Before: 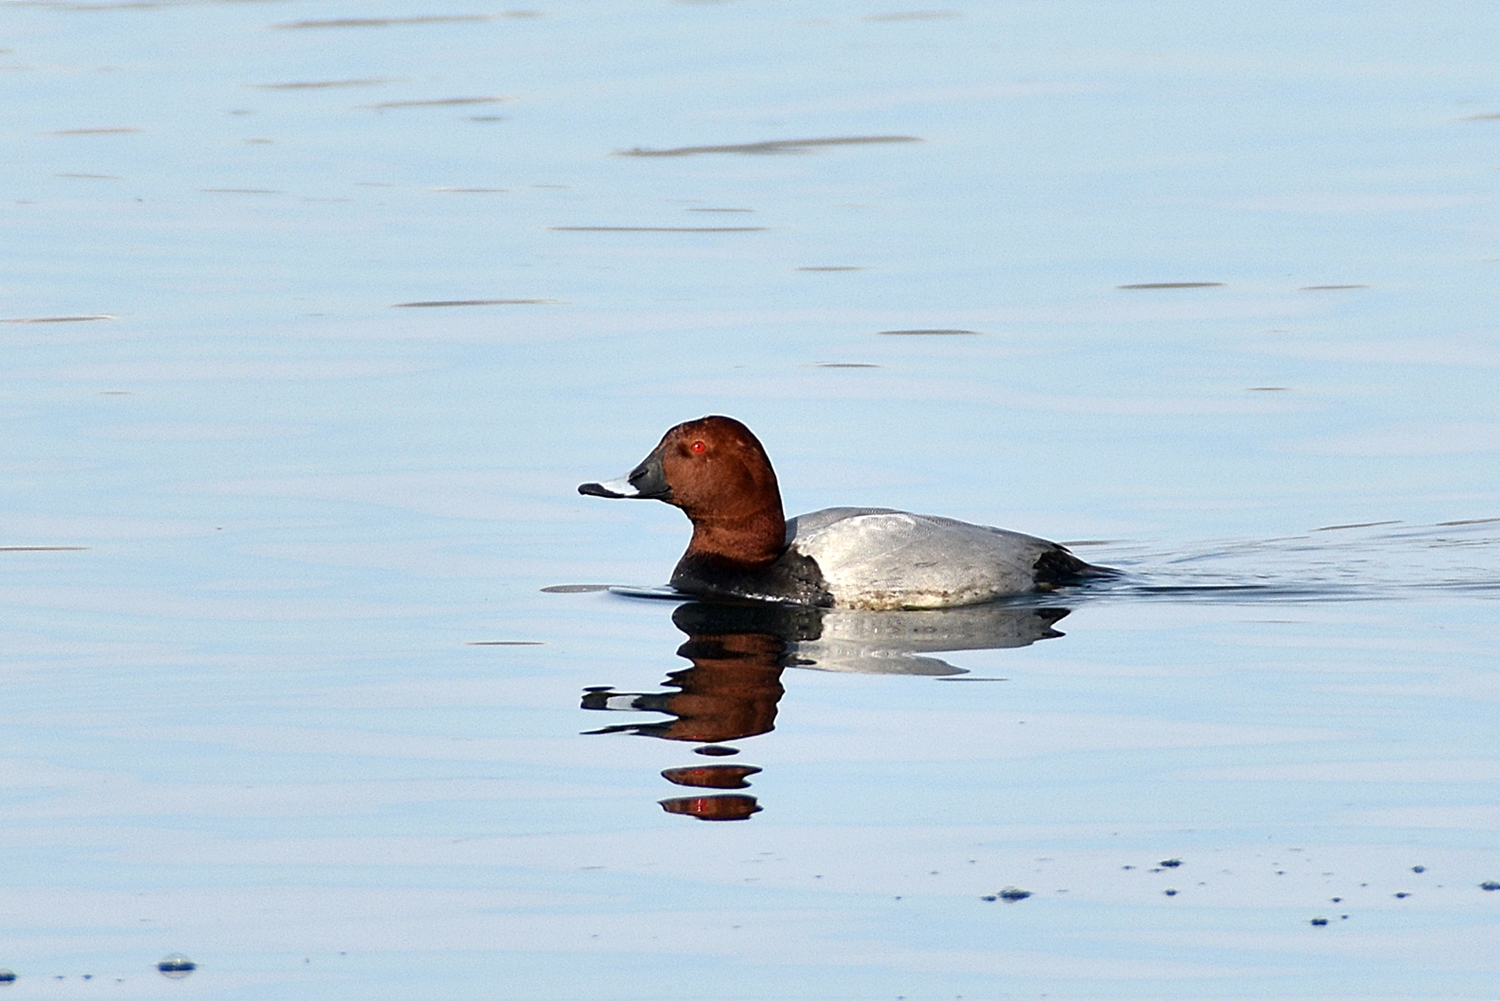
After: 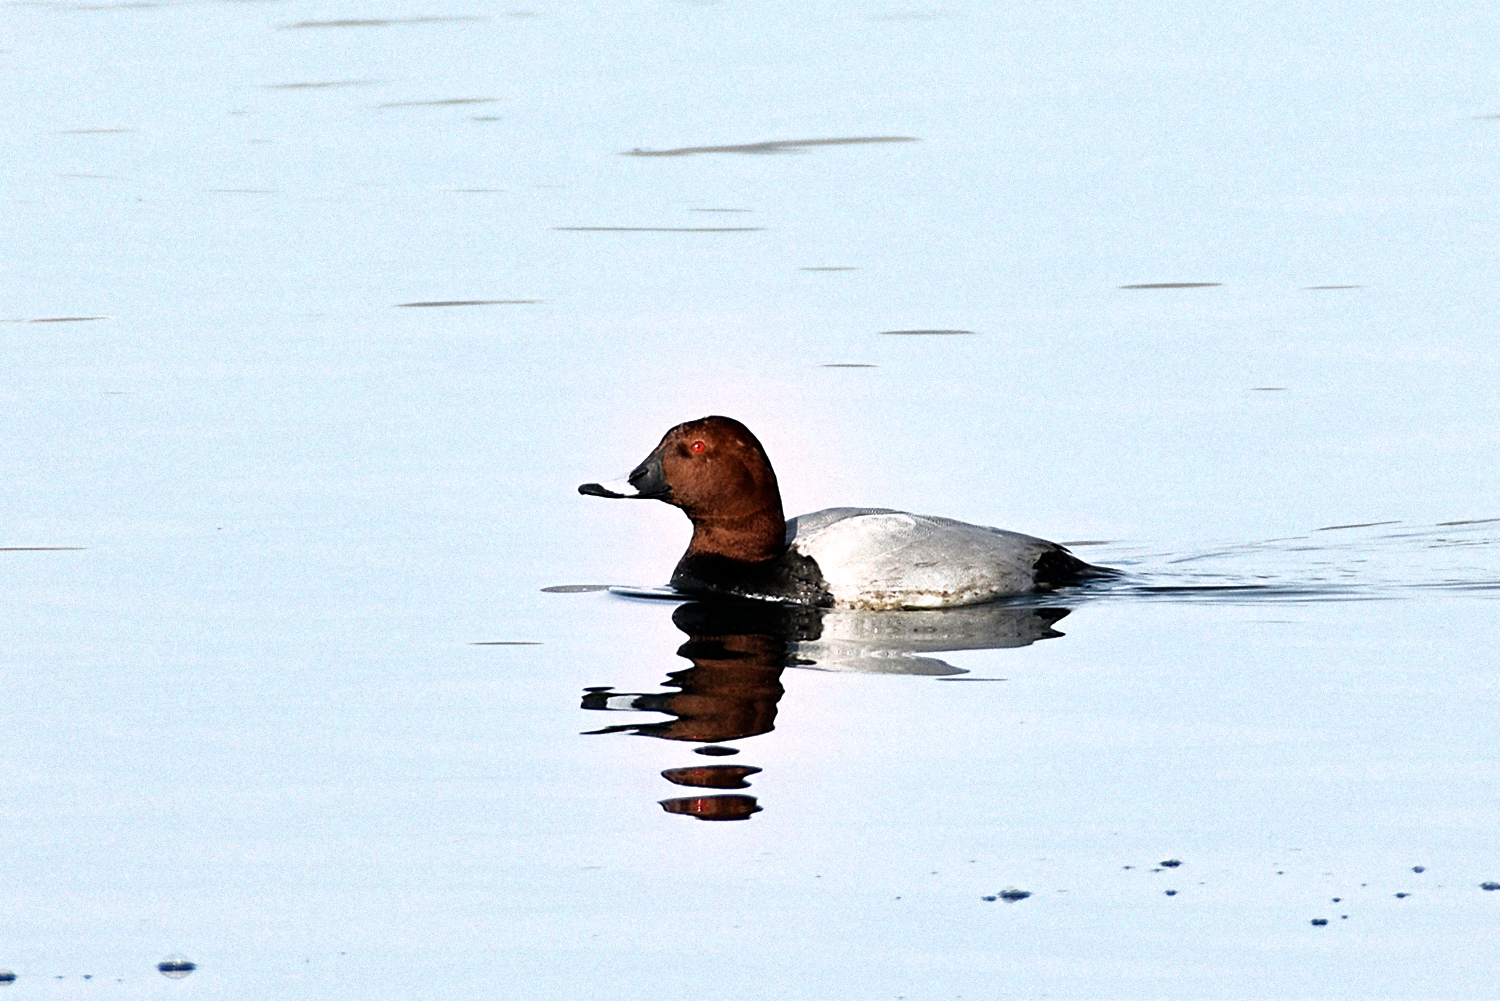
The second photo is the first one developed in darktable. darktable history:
filmic rgb: black relative exposure -8.03 EV, white relative exposure 2.33 EV, hardness 6.57, enable highlight reconstruction true
